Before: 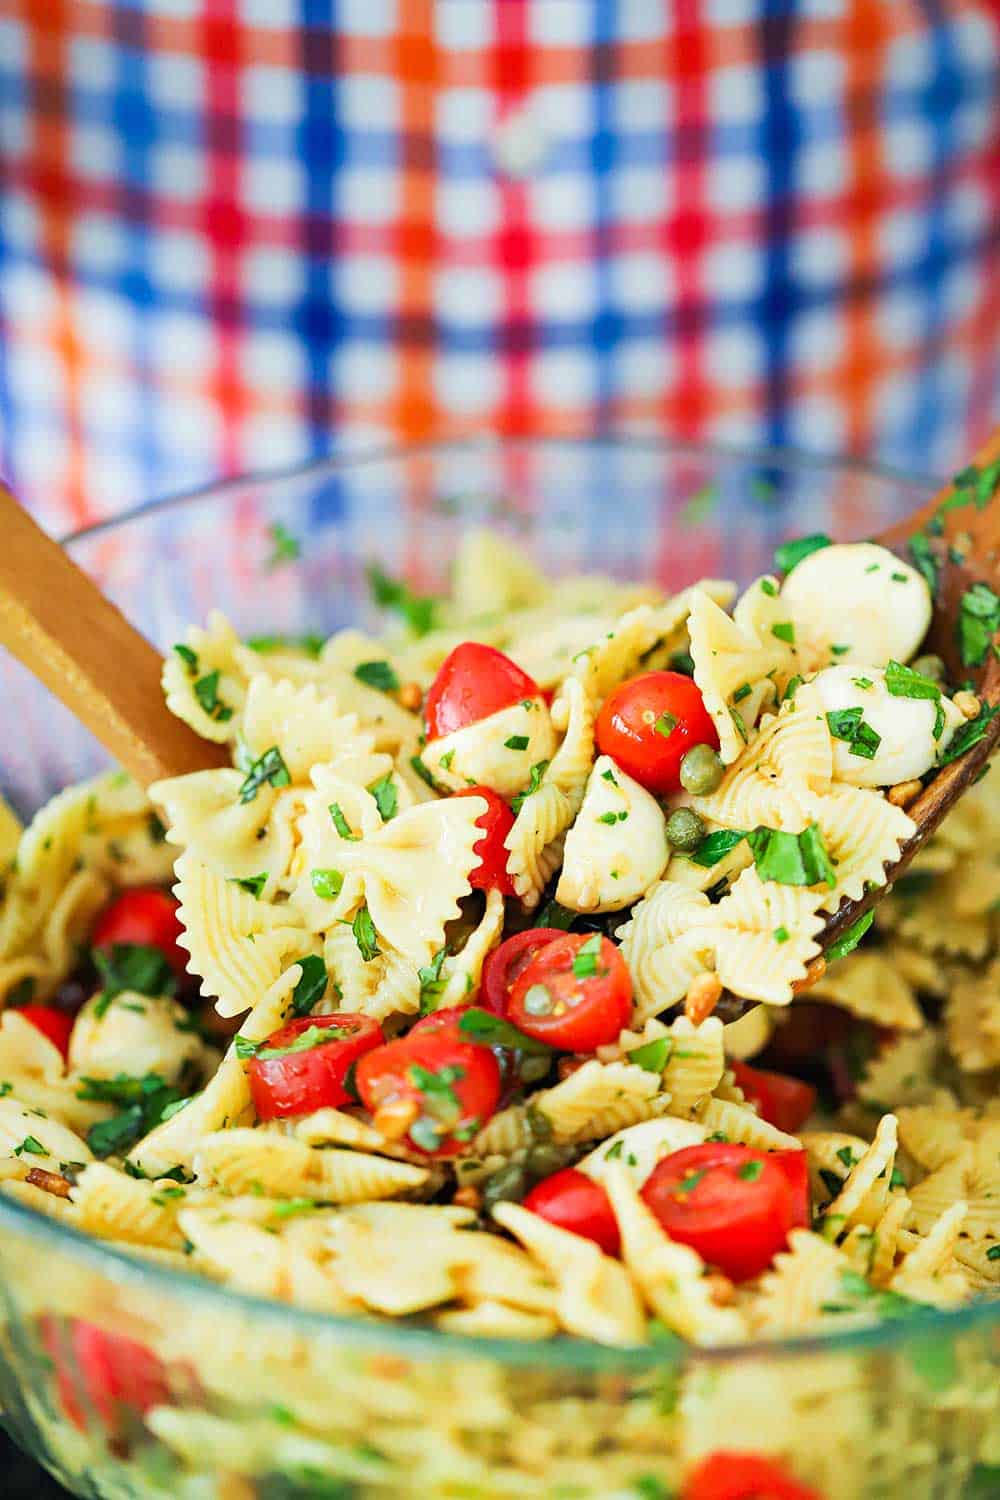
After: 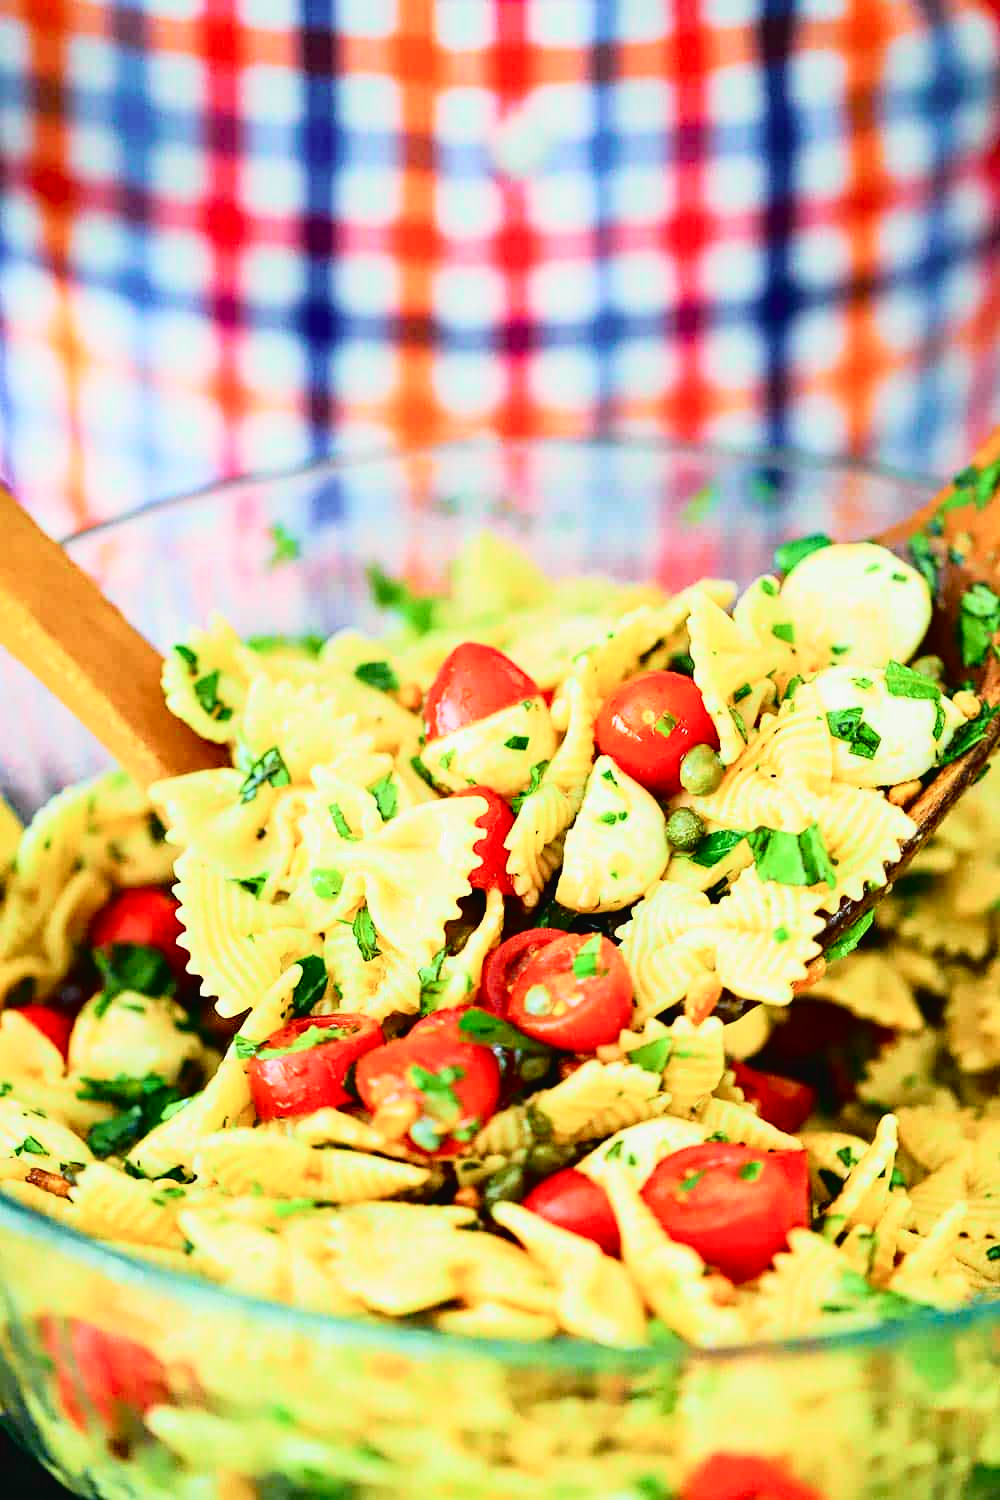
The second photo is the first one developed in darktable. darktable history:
tone curve: curves: ch0 [(0, 0.022) (0.177, 0.086) (0.392, 0.438) (0.704, 0.844) (0.858, 0.938) (1, 0.981)]; ch1 [(0, 0) (0.402, 0.36) (0.476, 0.456) (0.498, 0.497) (0.518, 0.521) (0.58, 0.598) (0.619, 0.65) (0.692, 0.737) (1, 1)]; ch2 [(0, 0) (0.415, 0.438) (0.483, 0.499) (0.503, 0.503) (0.526, 0.532) (0.563, 0.604) (0.626, 0.697) (0.699, 0.753) (0.997, 0.858)], color space Lab, independent channels
